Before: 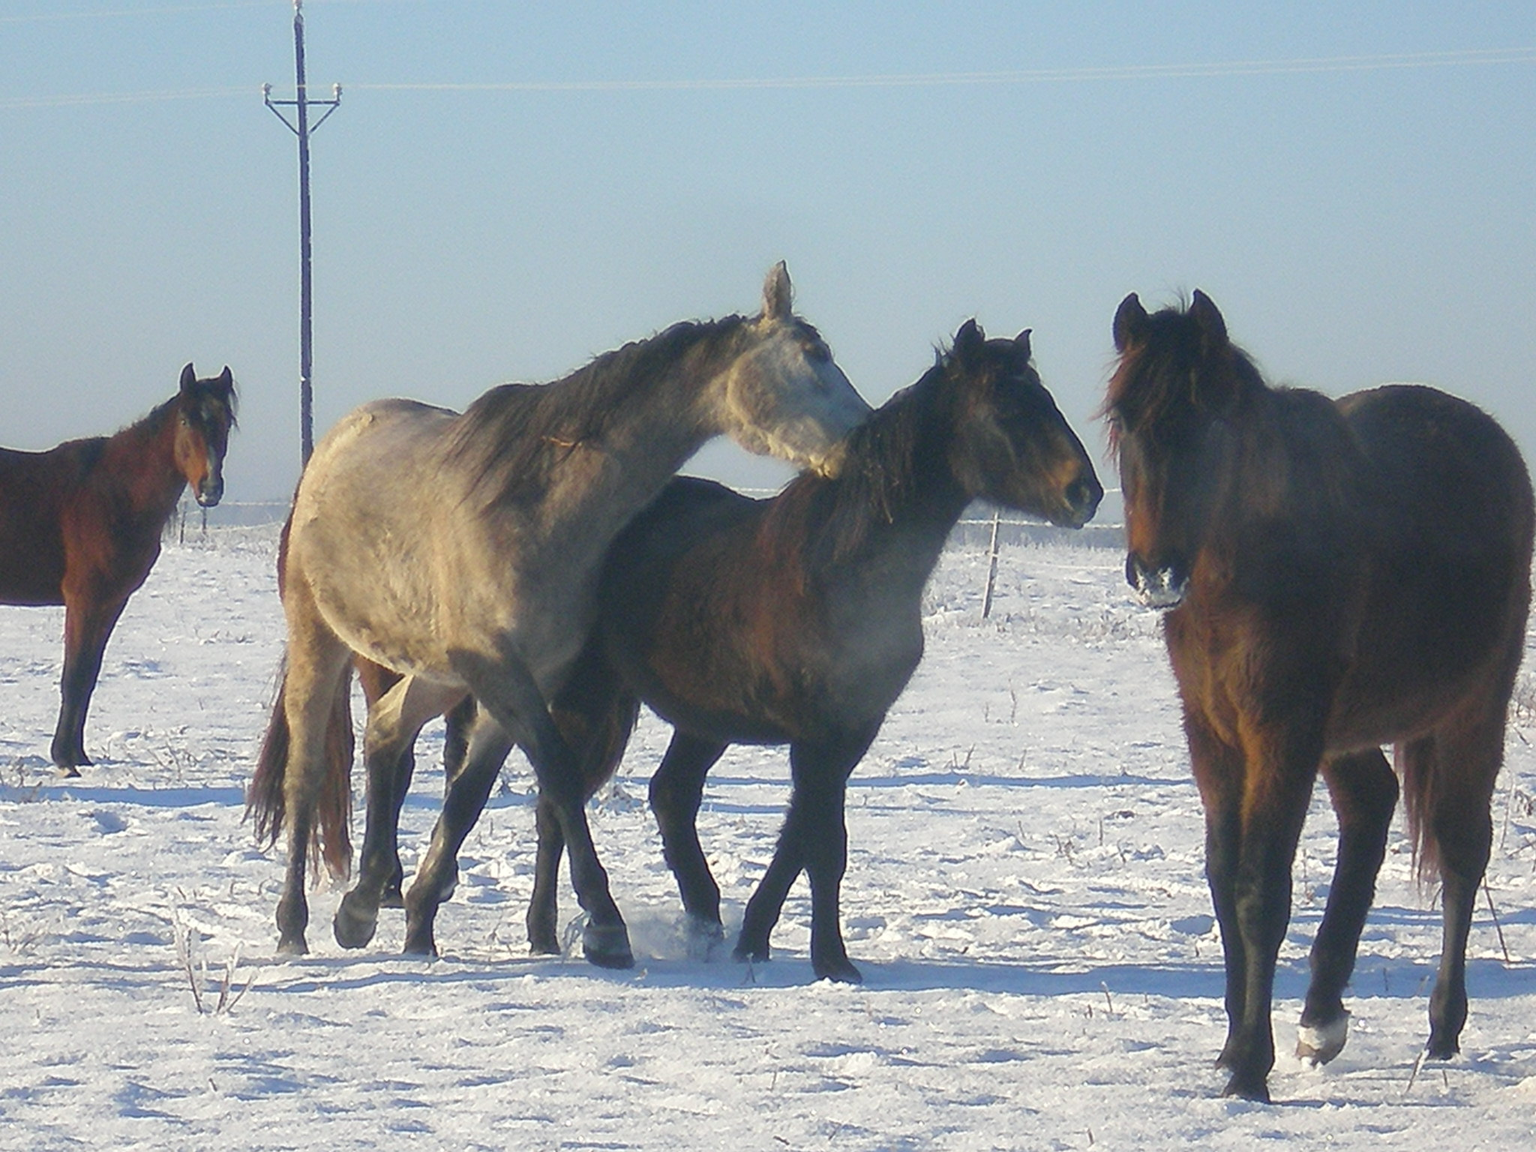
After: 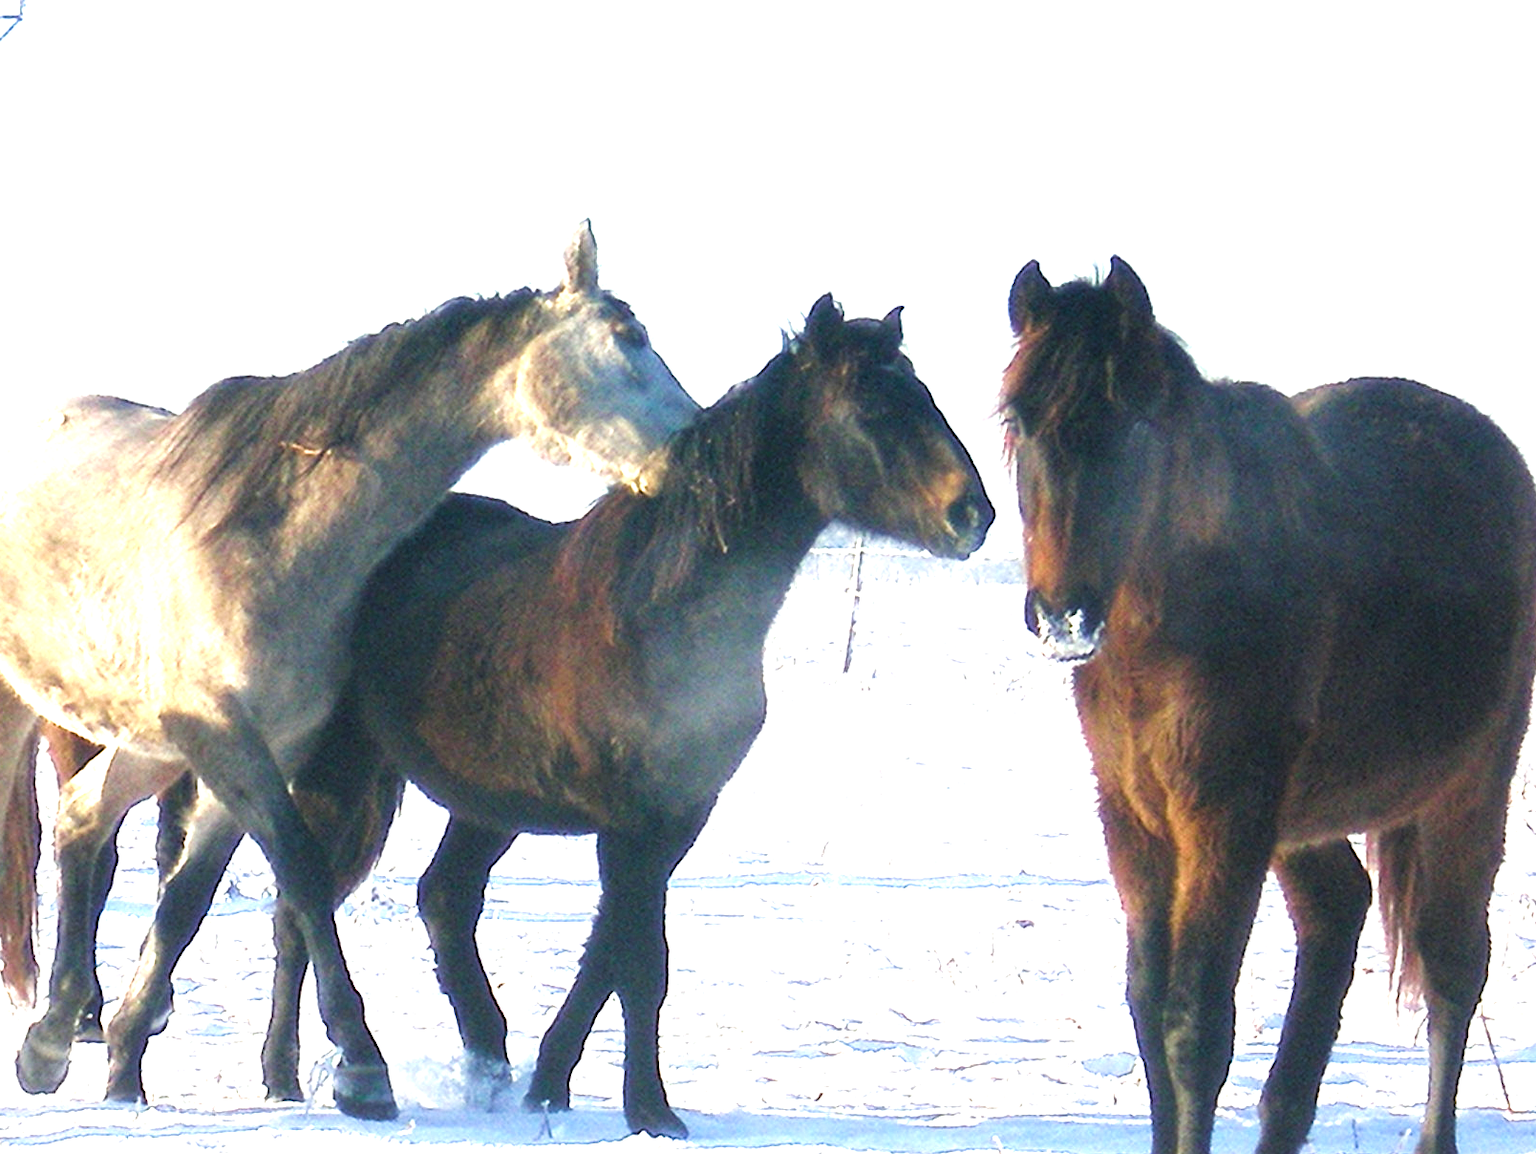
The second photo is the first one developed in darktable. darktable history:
levels: levels [0.182, 0.542, 0.902]
velvia: on, module defaults
crop and rotate: left 20.952%, top 7.785%, right 0.484%, bottom 13.492%
color balance rgb: shadows lift › luminance -9.979%, shadows lift › chroma 0.733%, shadows lift › hue 111.81°, perceptual saturation grading › global saturation 0.175%, perceptual saturation grading › highlights -17.964%, perceptual saturation grading › mid-tones 33.234%, perceptual saturation grading › shadows 50.465%, global vibrance 15.524%
exposure: black level correction 0, exposure 1.391 EV, compensate highlight preservation false
